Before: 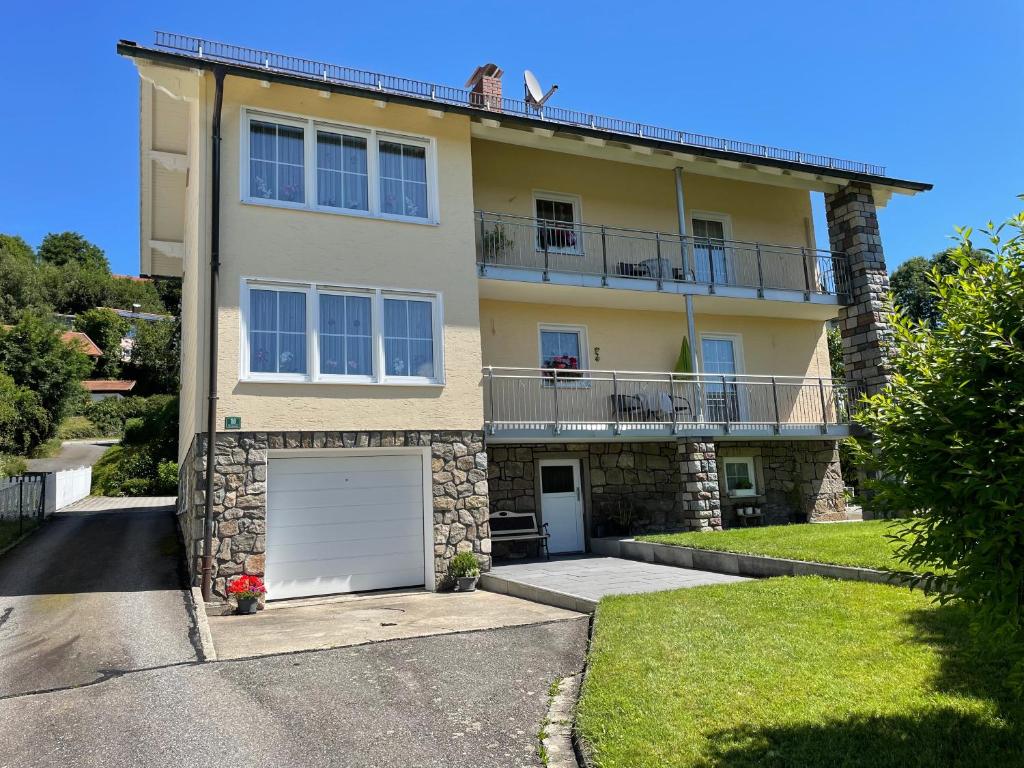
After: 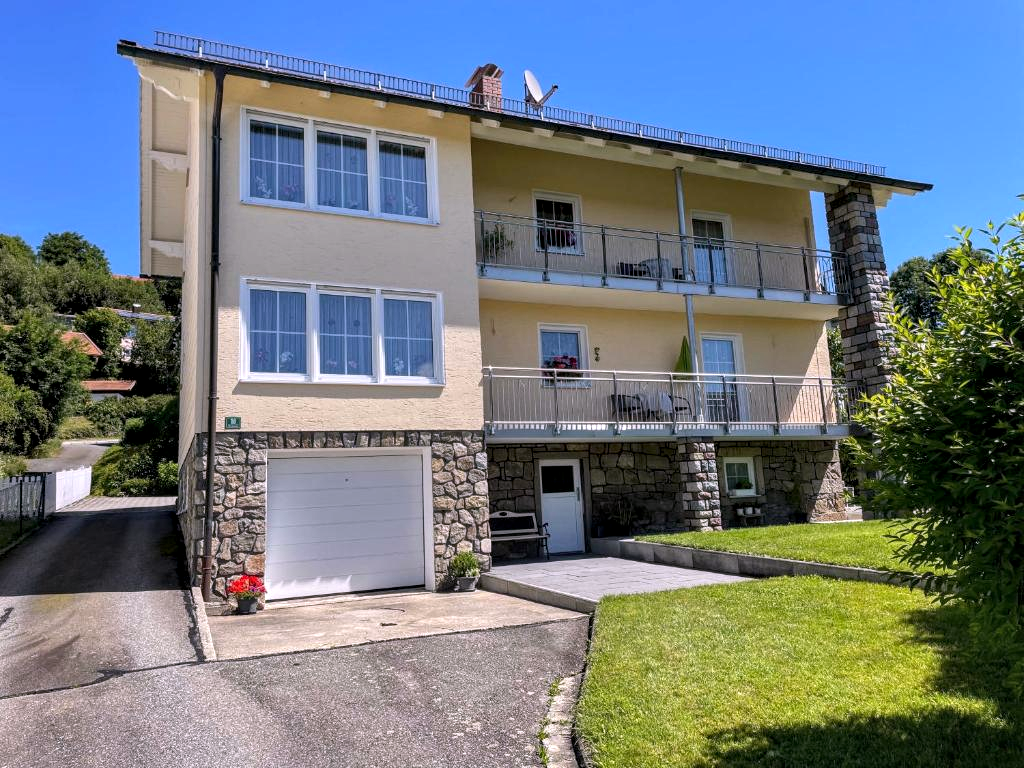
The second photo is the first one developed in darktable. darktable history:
local contrast: detail 130%
white balance: red 1.05, blue 1.072
